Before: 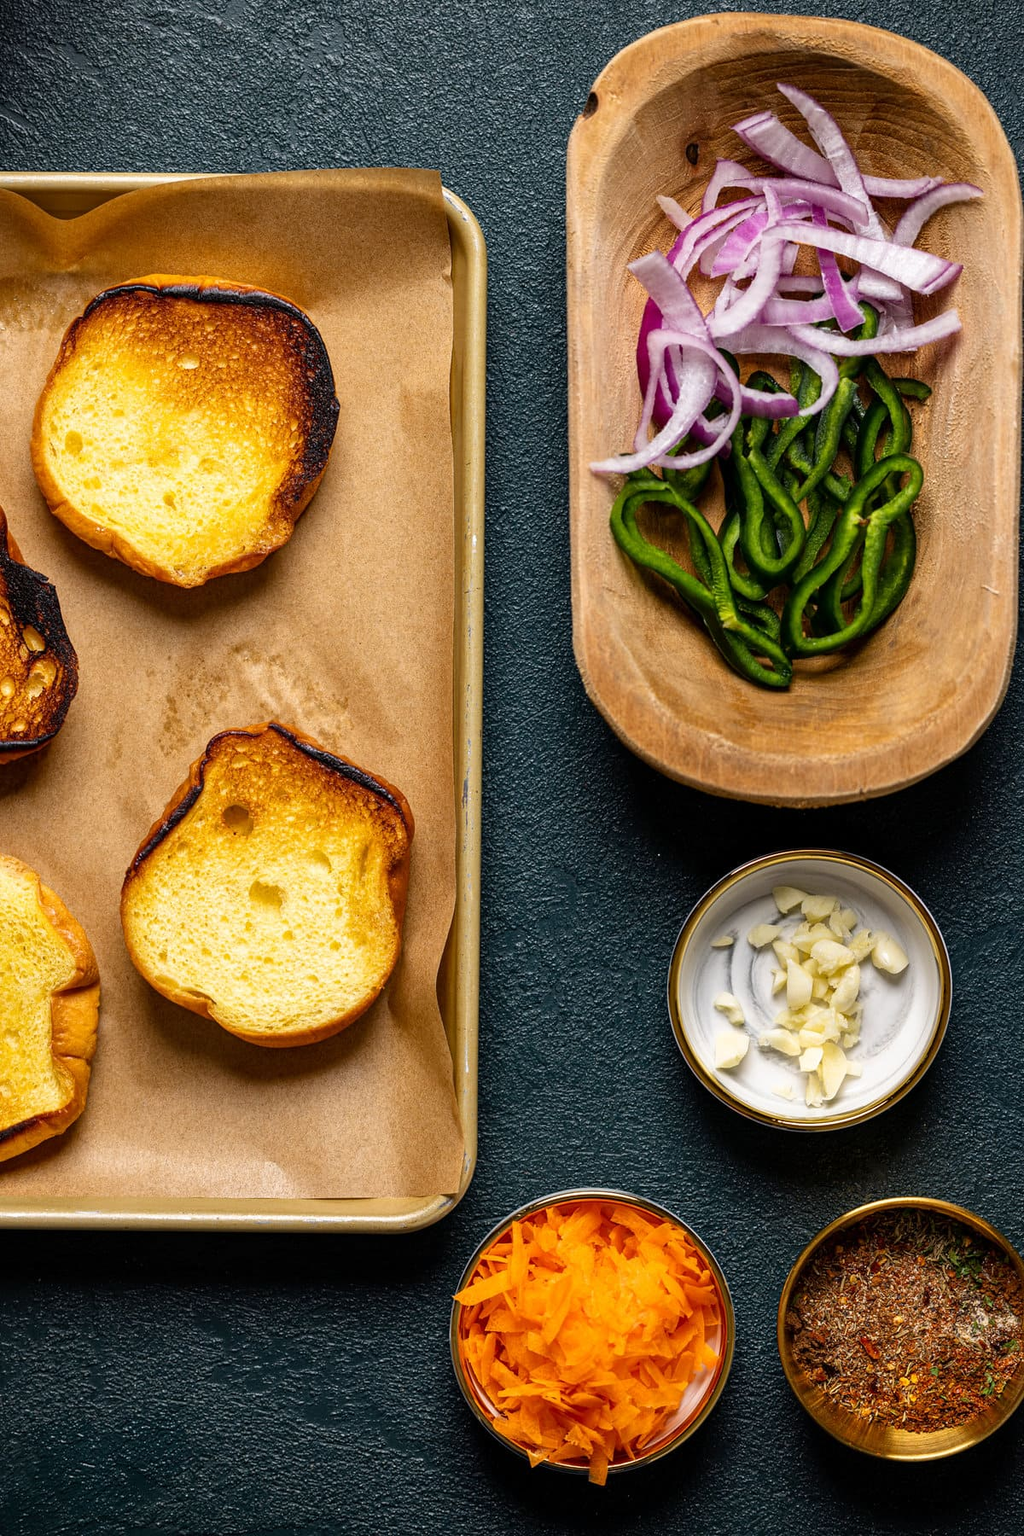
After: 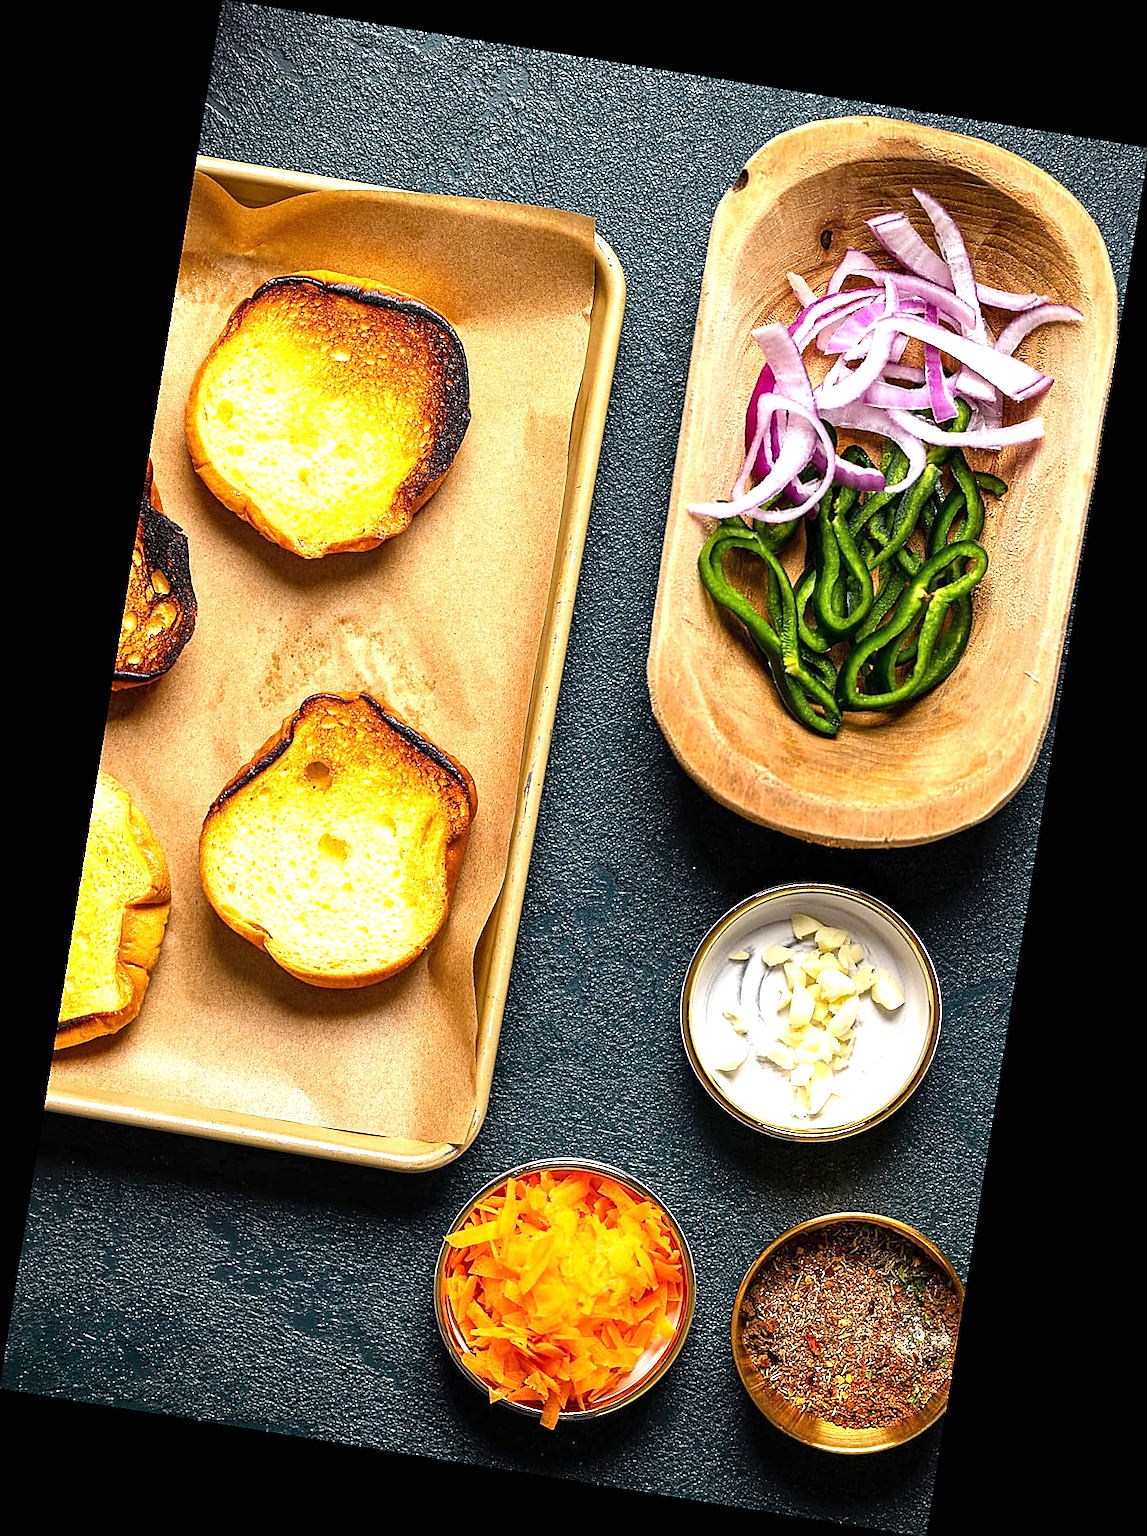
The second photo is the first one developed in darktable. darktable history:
rotate and perspective: rotation 9.12°, automatic cropping off
exposure: black level correction 0, exposure 1 EV, compensate exposure bias true, compensate highlight preservation false
sharpen: radius 1.4, amount 1.25, threshold 0.7
